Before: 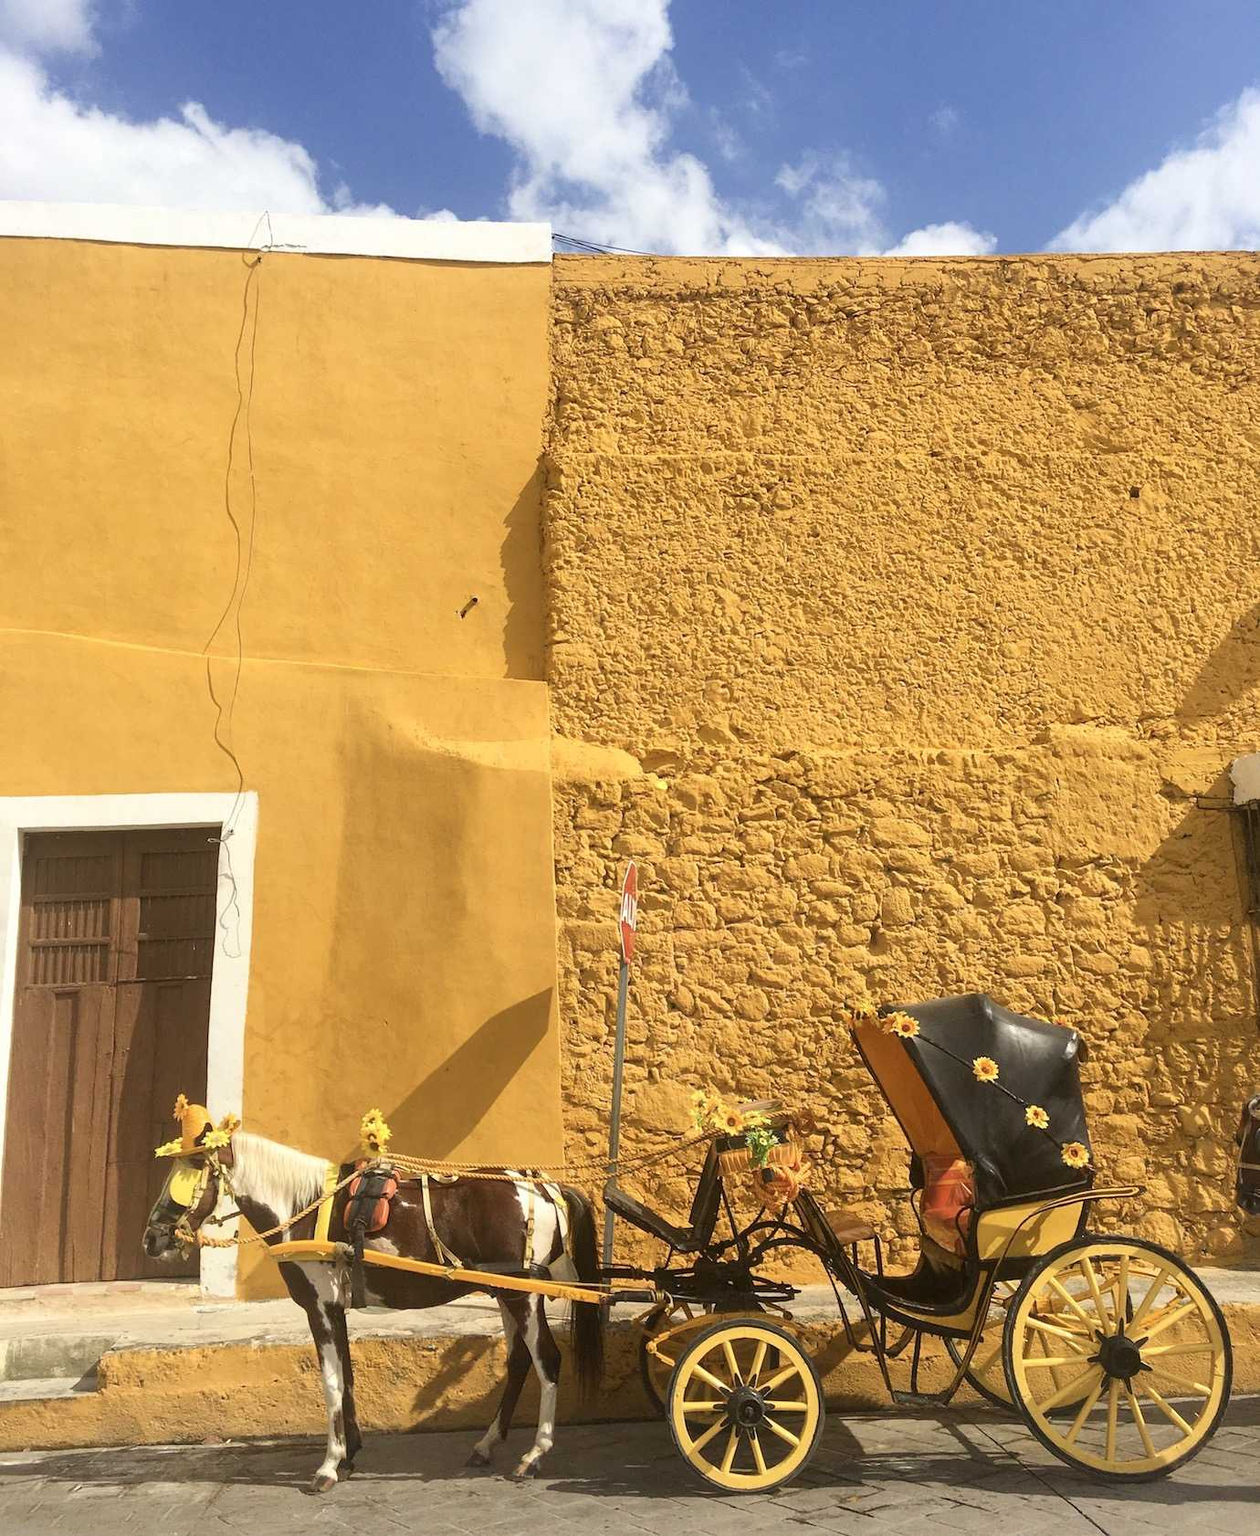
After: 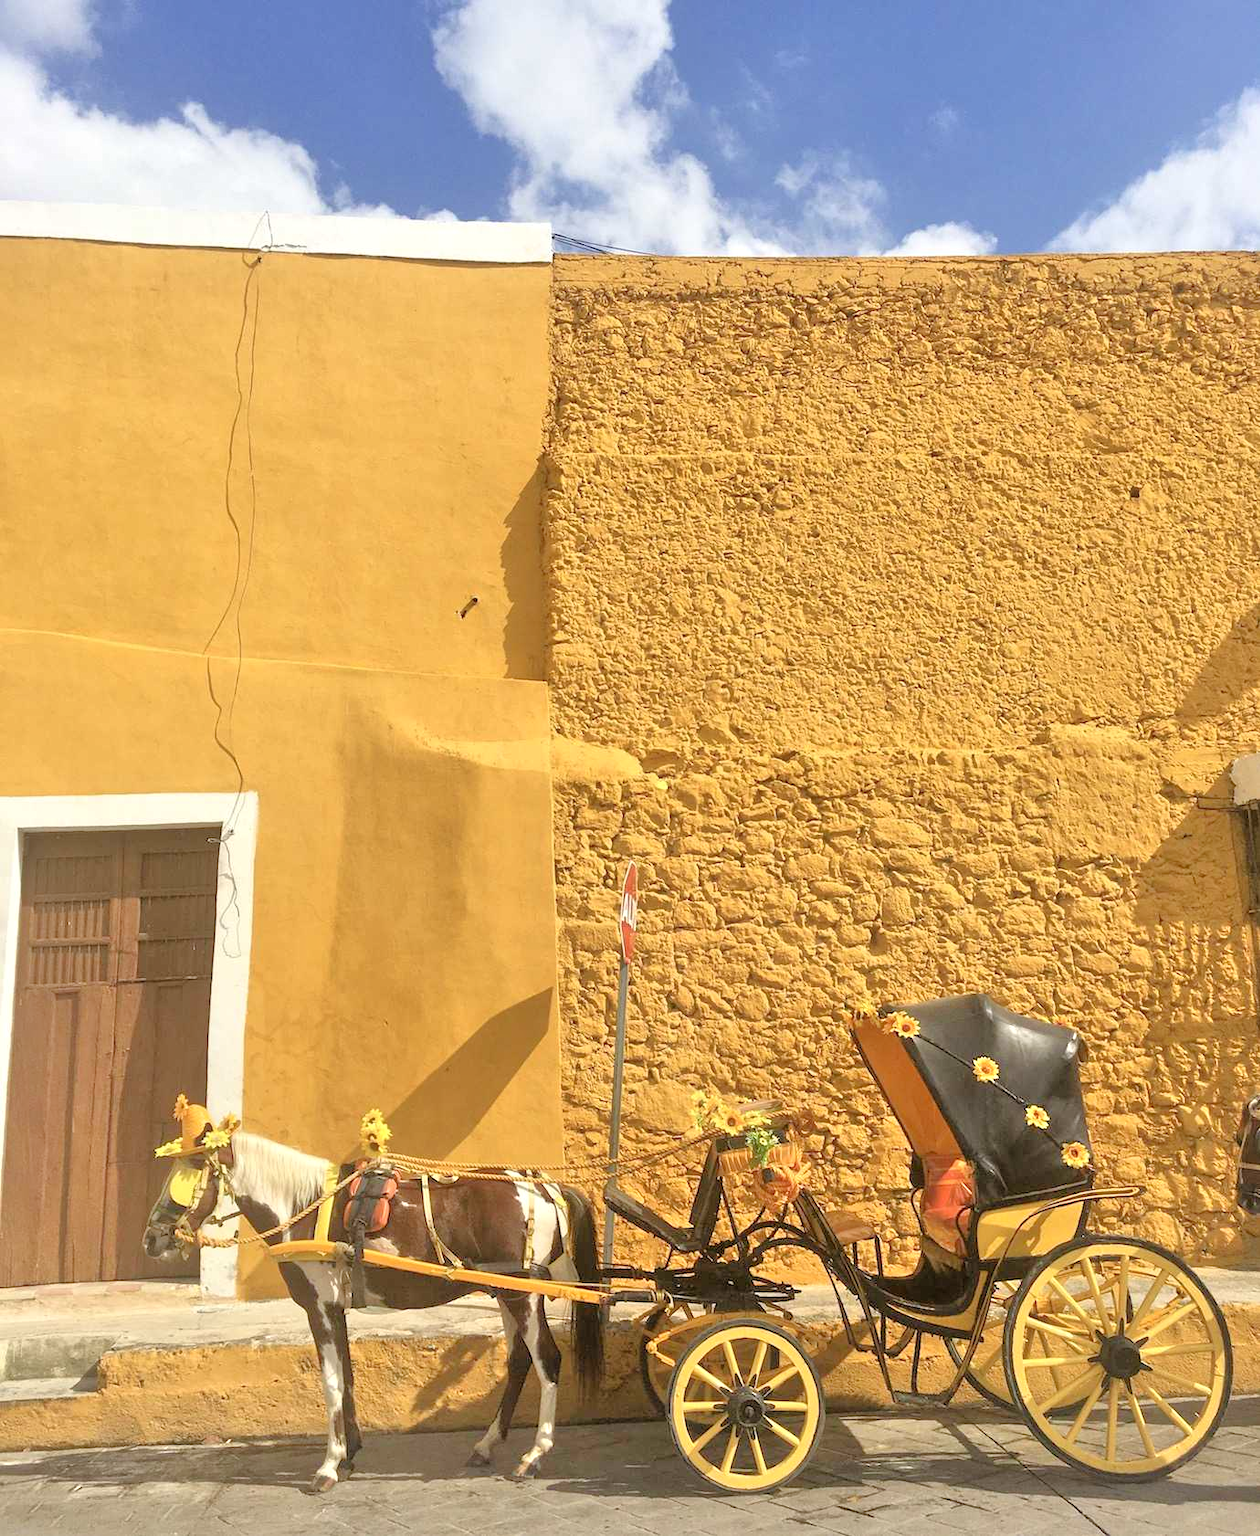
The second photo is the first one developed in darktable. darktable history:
tone equalizer: -7 EV 0.151 EV, -6 EV 0.612 EV, -5 EV 1.15 EV, -4 EV 1.3 EV, -3 EV 1.16 EV, -2 EV 0.6 EV, -1 EV 0.154 EV, mask exposure compensation -0.513 EV
